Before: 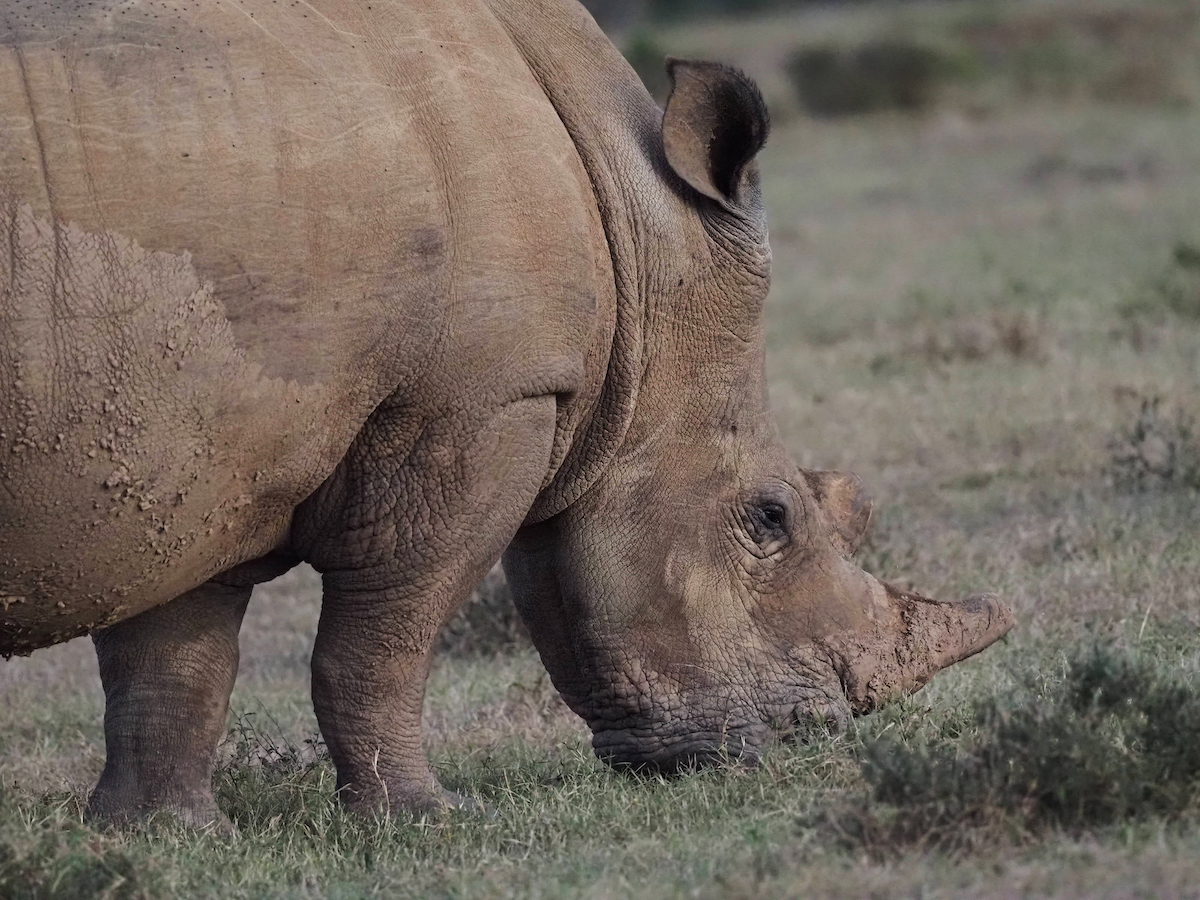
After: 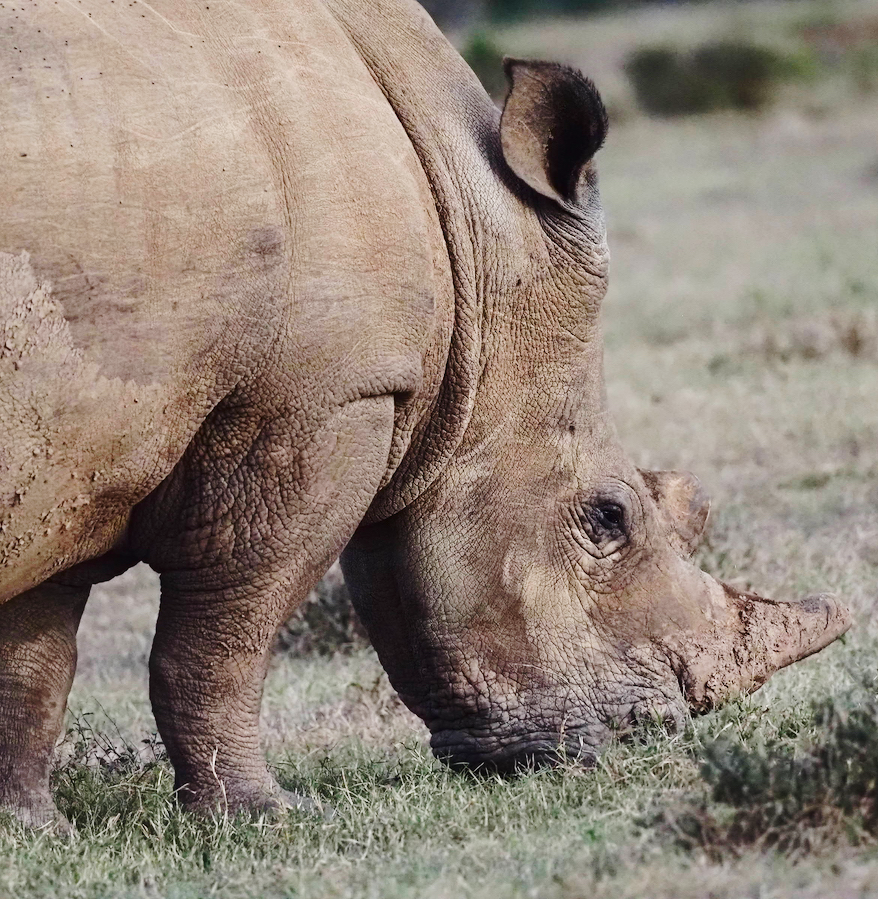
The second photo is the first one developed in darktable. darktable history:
contrast brightness saturation: contrast 0.132, brightness -0.228, saturation 0.137
base curve: curves: ch0 [(0, 0.007) (0.028, 0.063) (0.121, 0.311) (0.46, 0.743) (0.859, 0.957) (1, 1)], preserve colors none
crop: left 13.5%, right 13.275%
